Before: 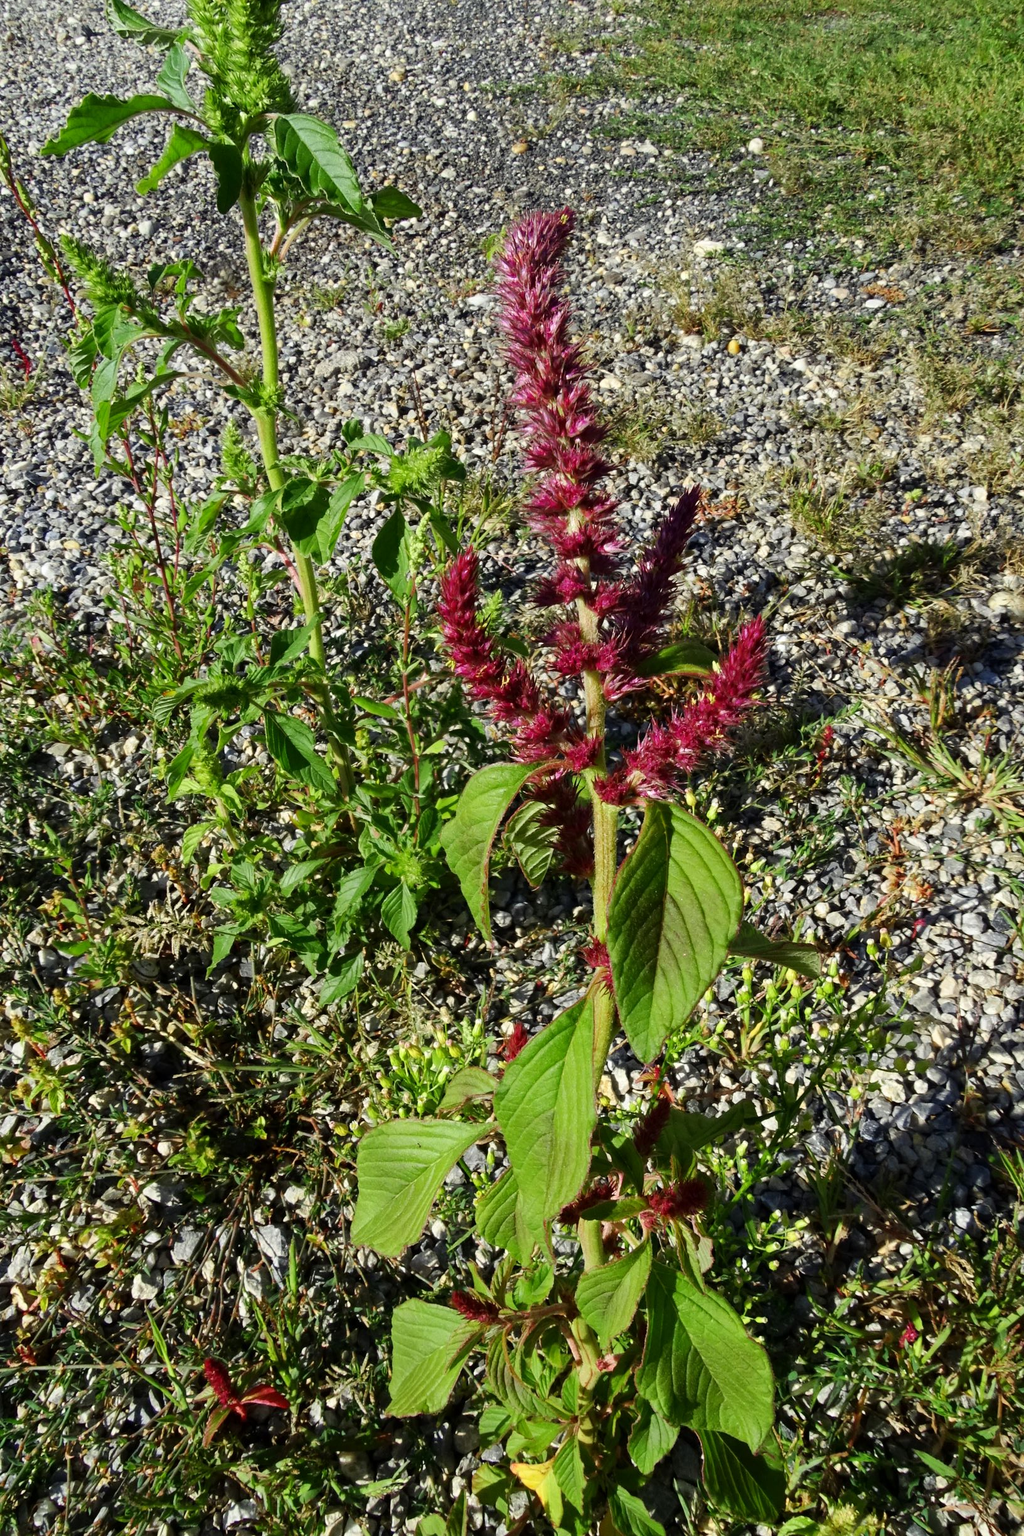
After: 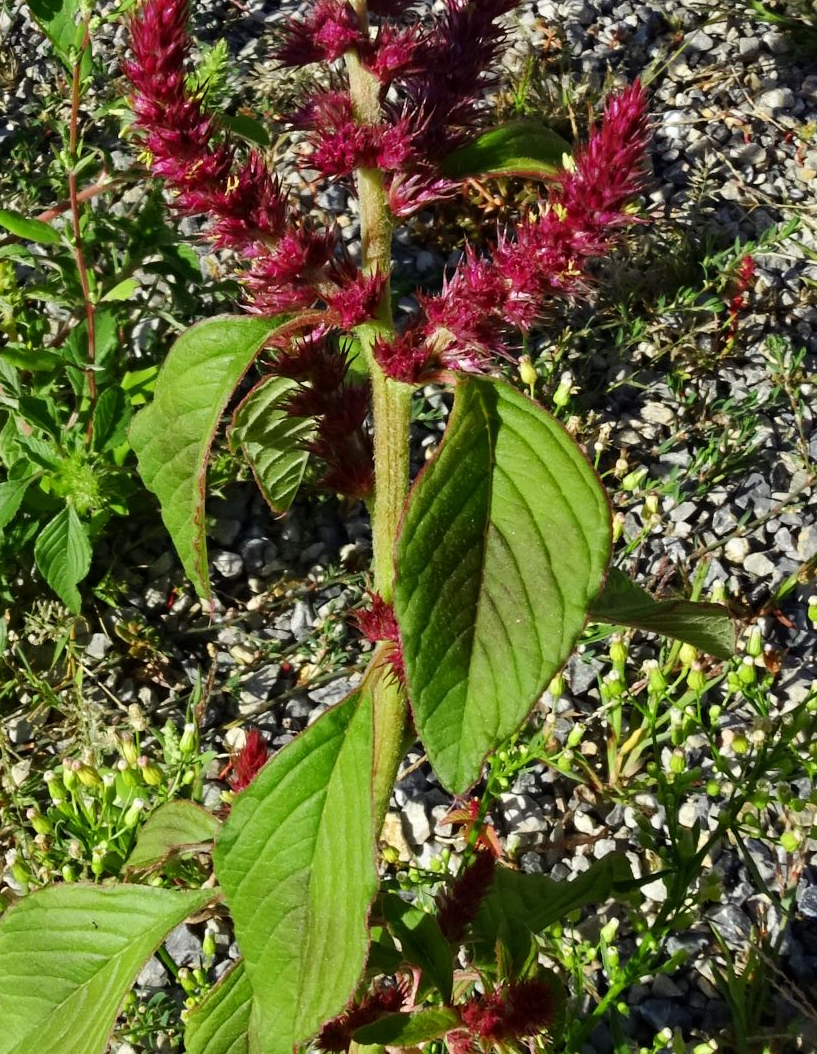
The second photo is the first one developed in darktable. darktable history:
crop: left 35.129%, top 36.827%, right 14.779%, bottom 20.11%
